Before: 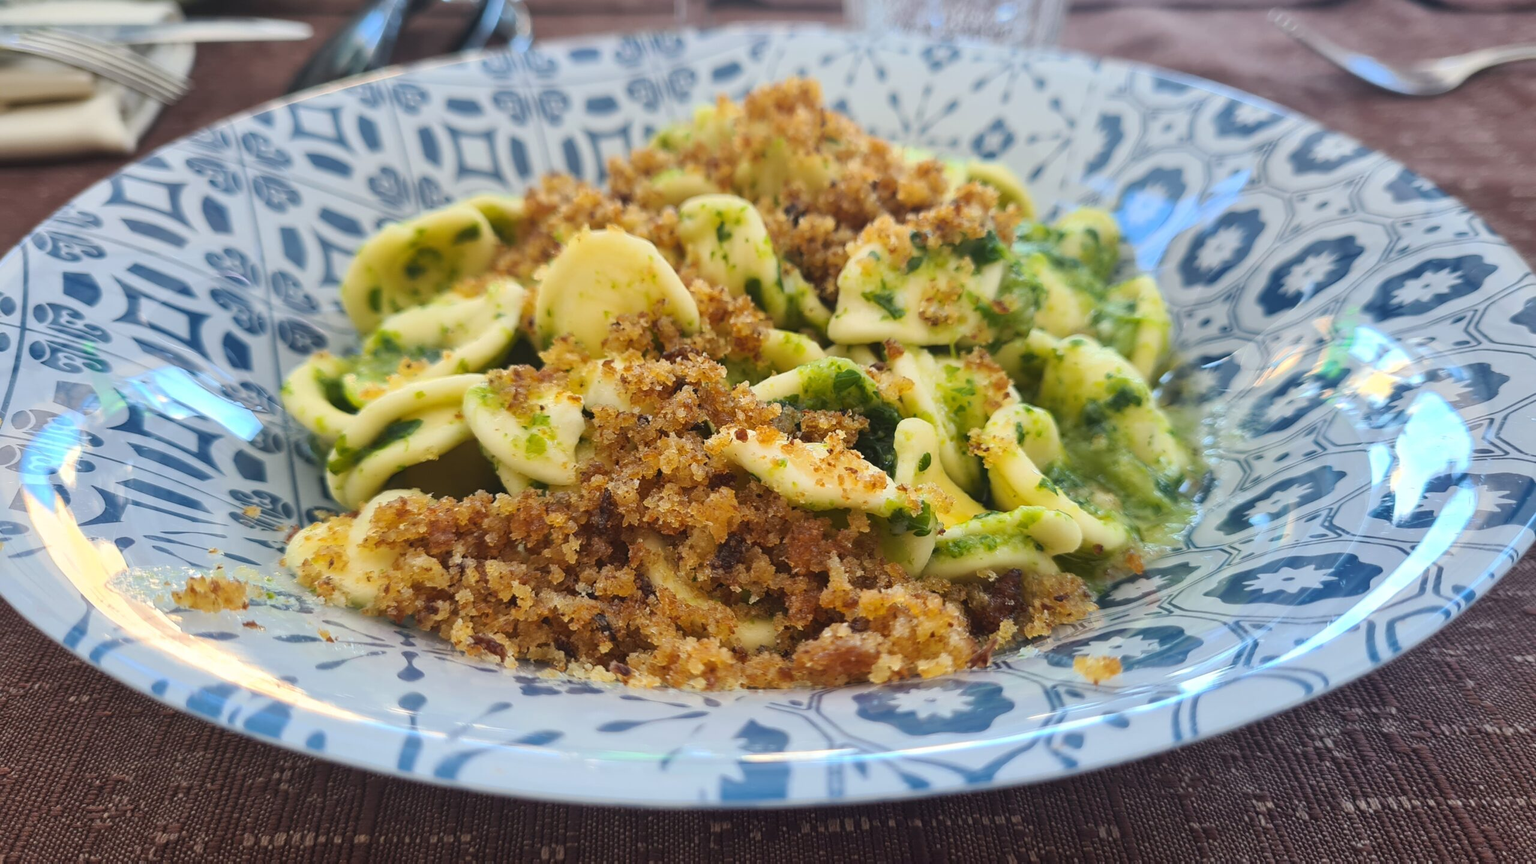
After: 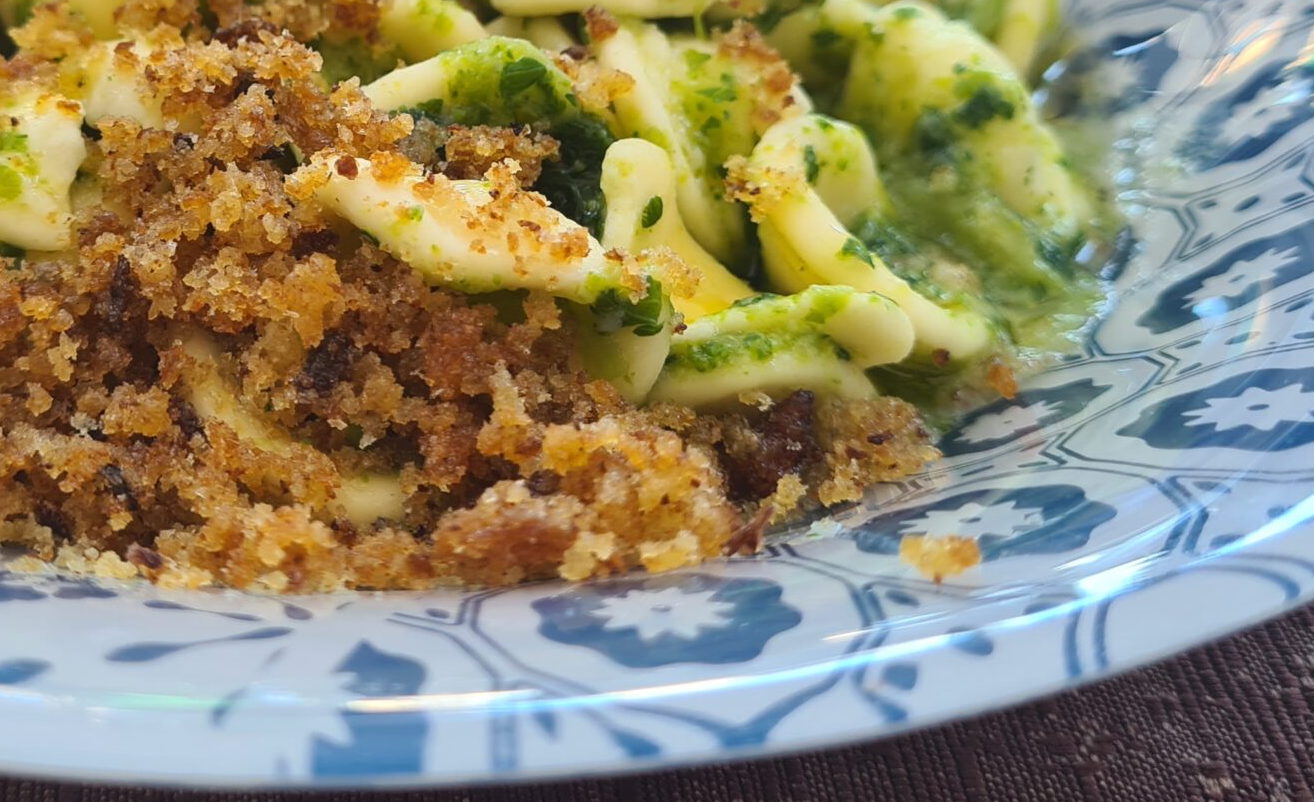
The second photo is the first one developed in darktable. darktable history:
crop: left 34.752%, top 38.802%, right 13.905%, bottom 5.464%
